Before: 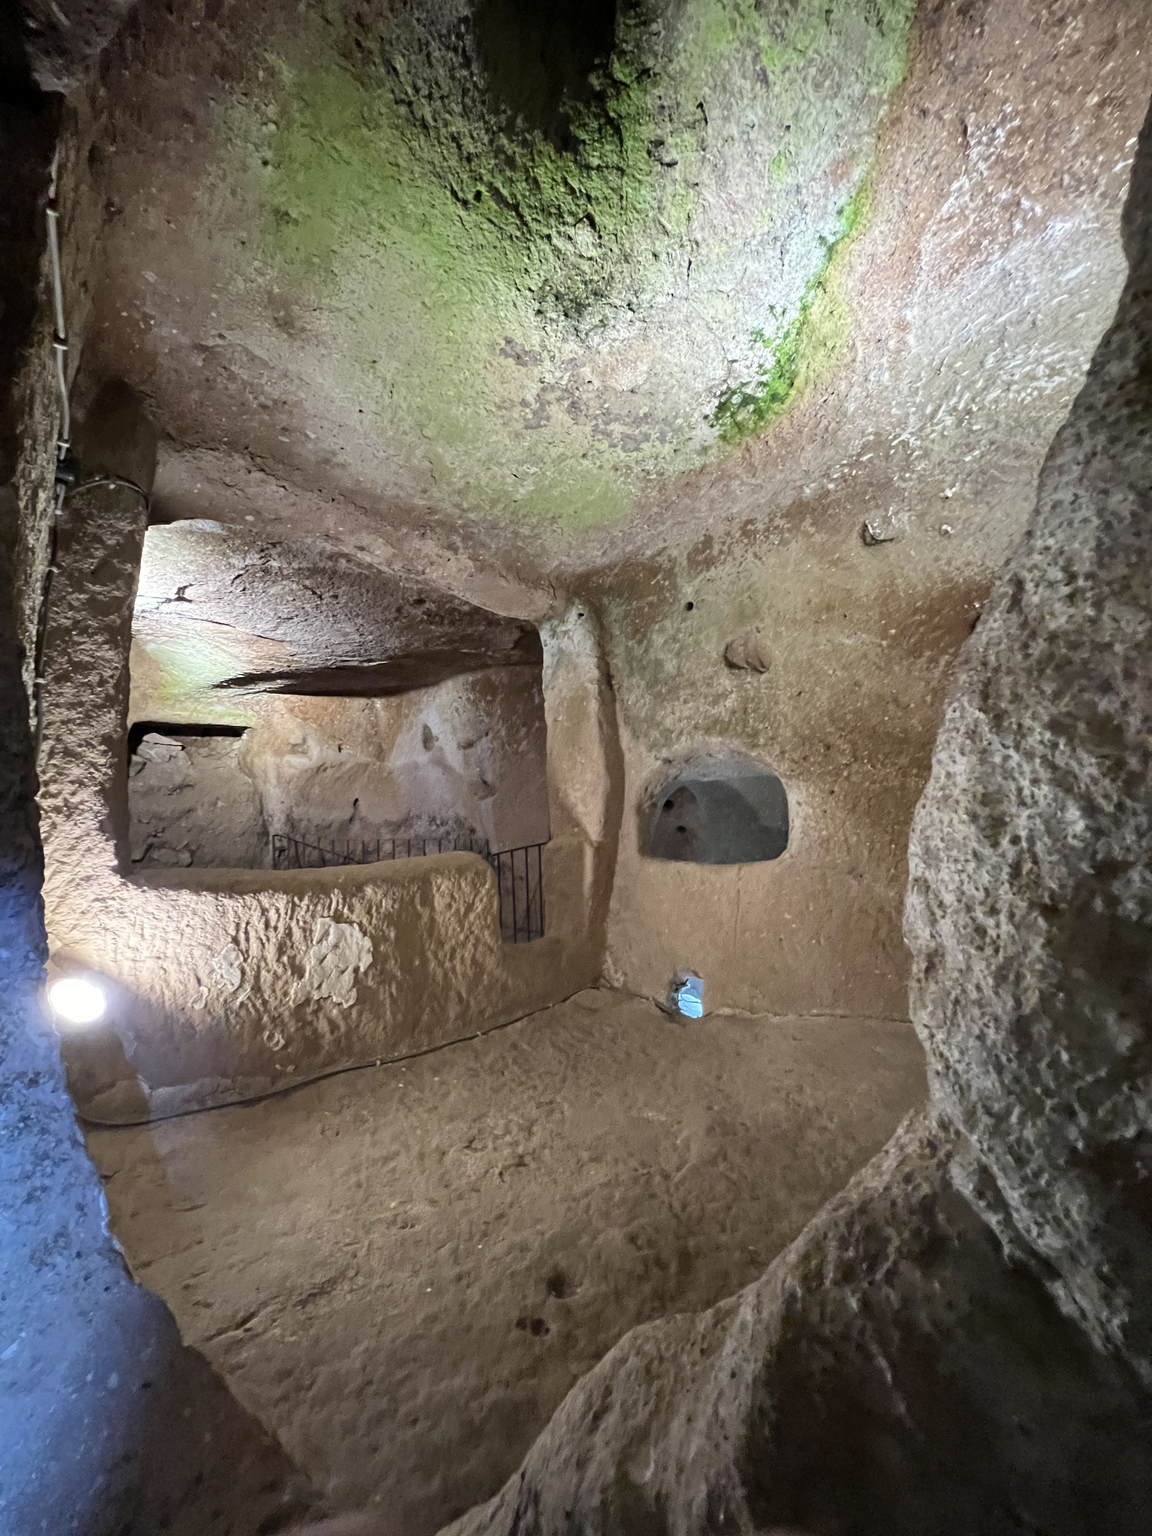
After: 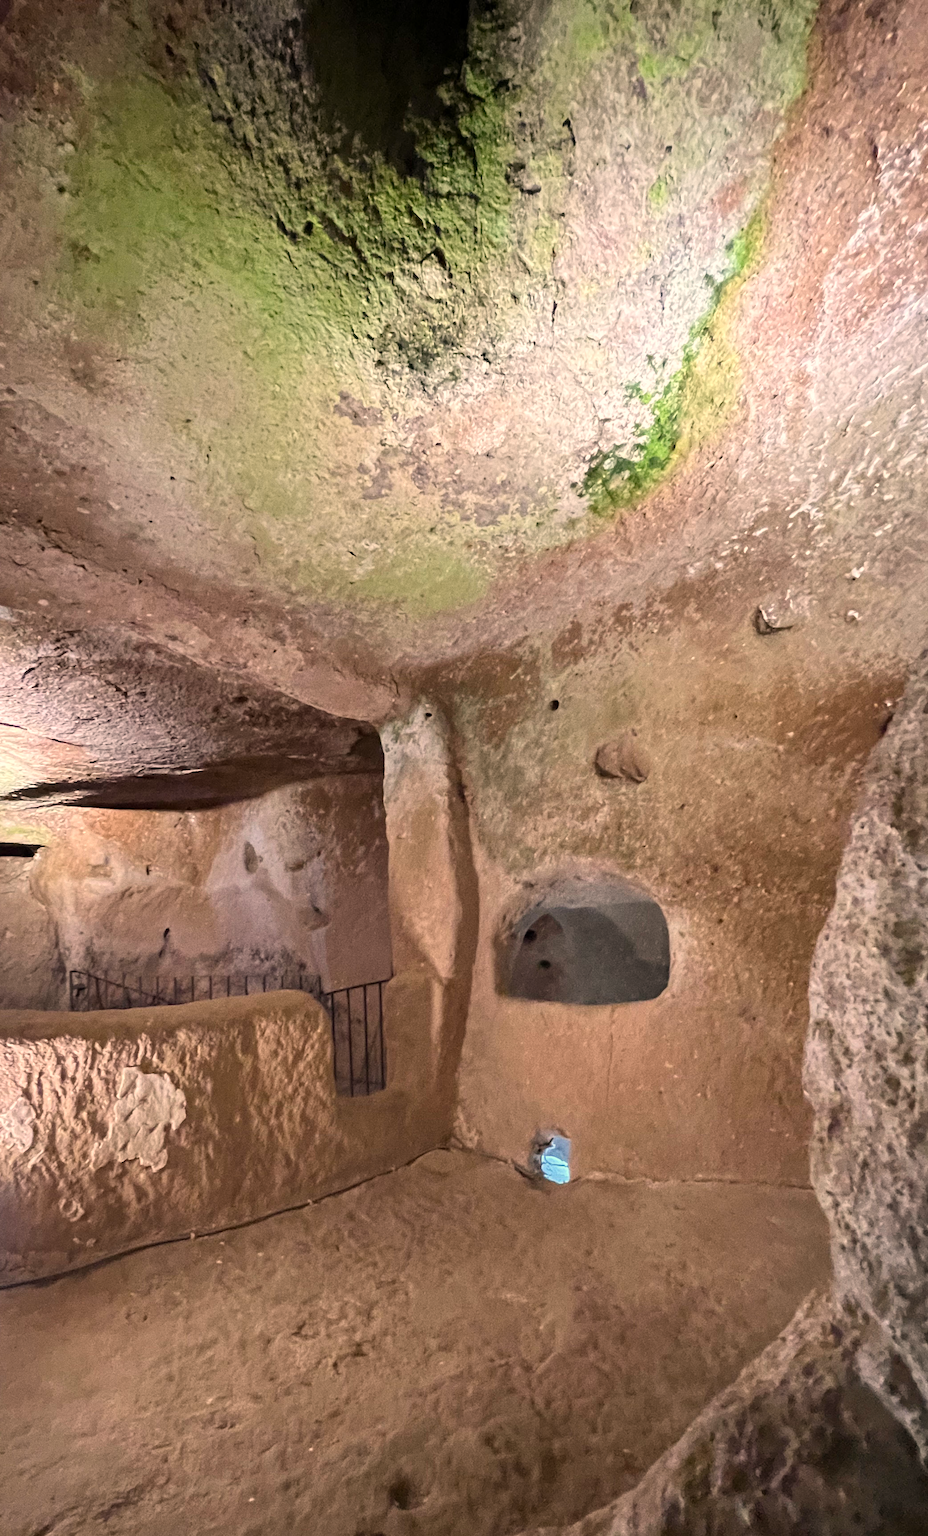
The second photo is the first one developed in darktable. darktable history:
crop: left 18.479%, right 12.2%, bottom 13.971%
white balance: red 1.127, blue 0.943
grain: coarseness 0.09 ISO
